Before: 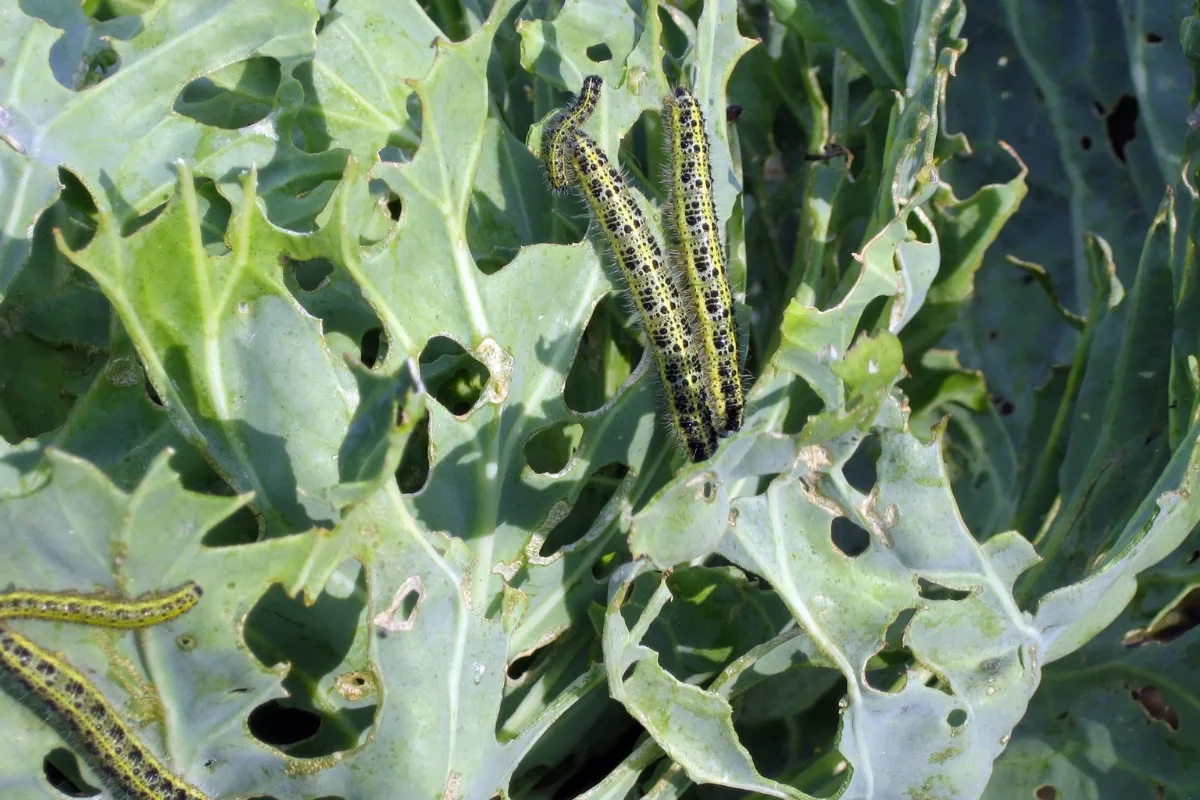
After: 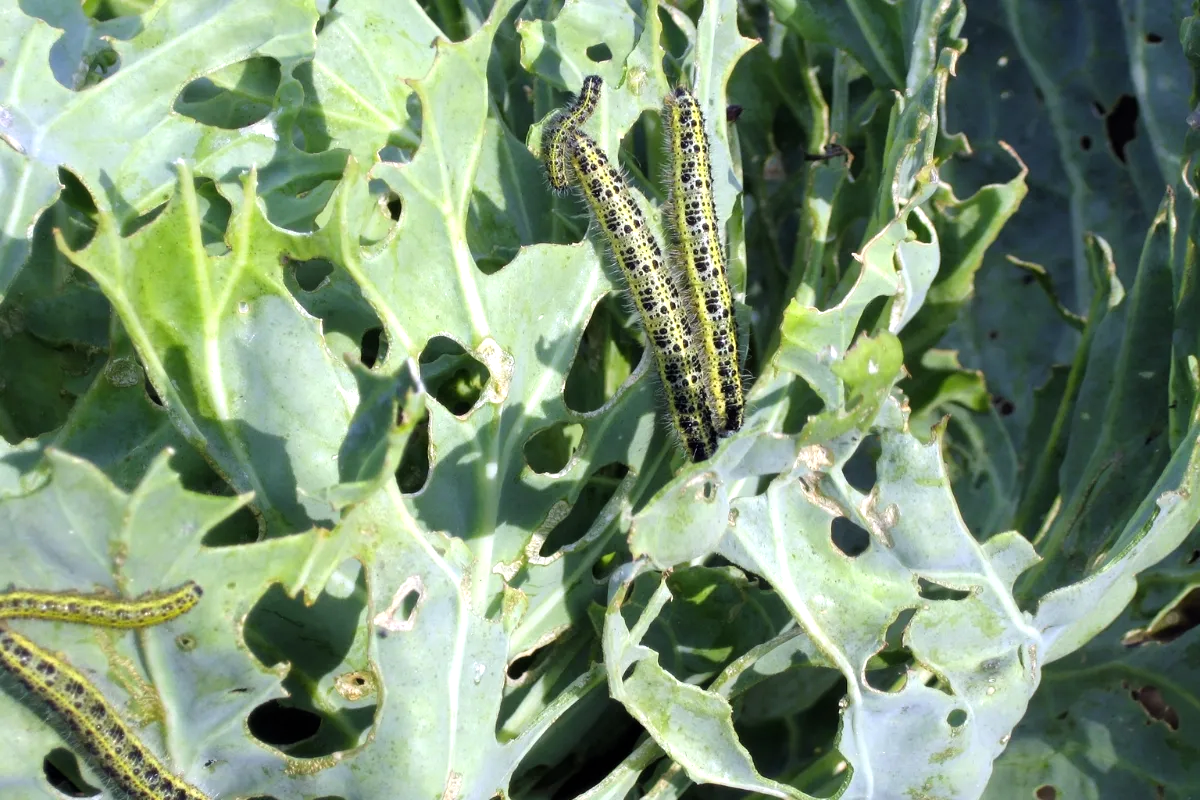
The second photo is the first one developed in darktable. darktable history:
tone equalizer: -8 EV -0.381 EV, -7 EV -0.356 EV, -6 EV -0.302 EV, -5 EV -0.193 EV, -3 EV 0.188 EV, -2 EV 0.348 EV, -1 EV 0.386 EV, +0 EV 0.421 EV
